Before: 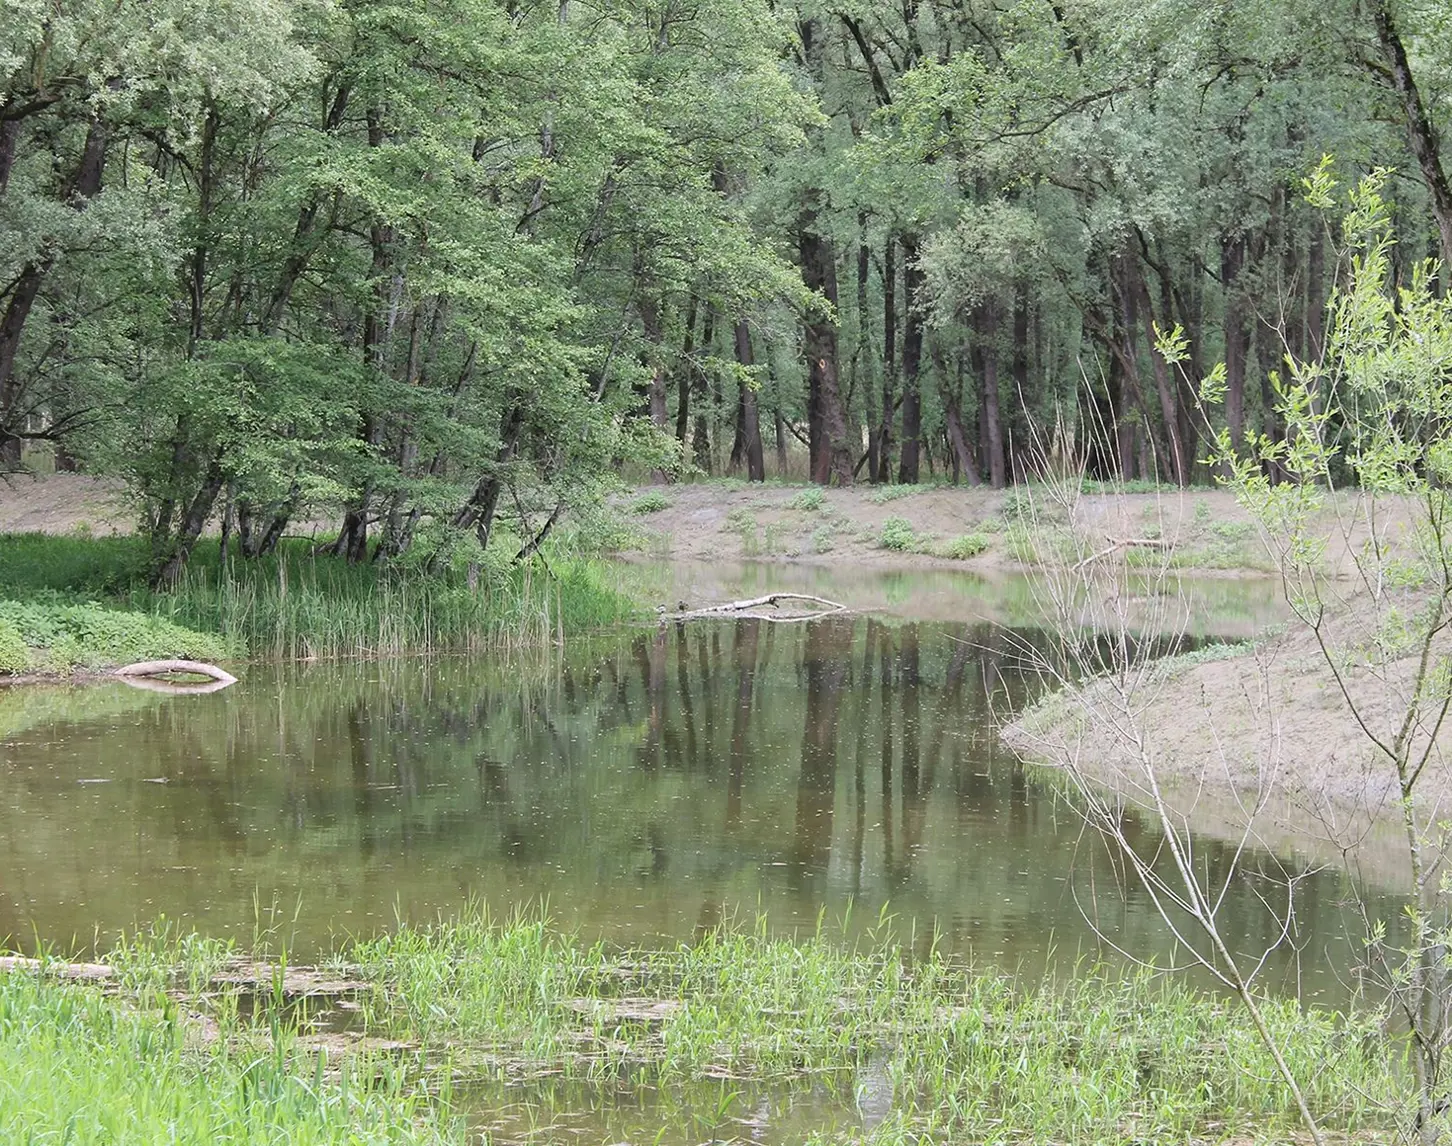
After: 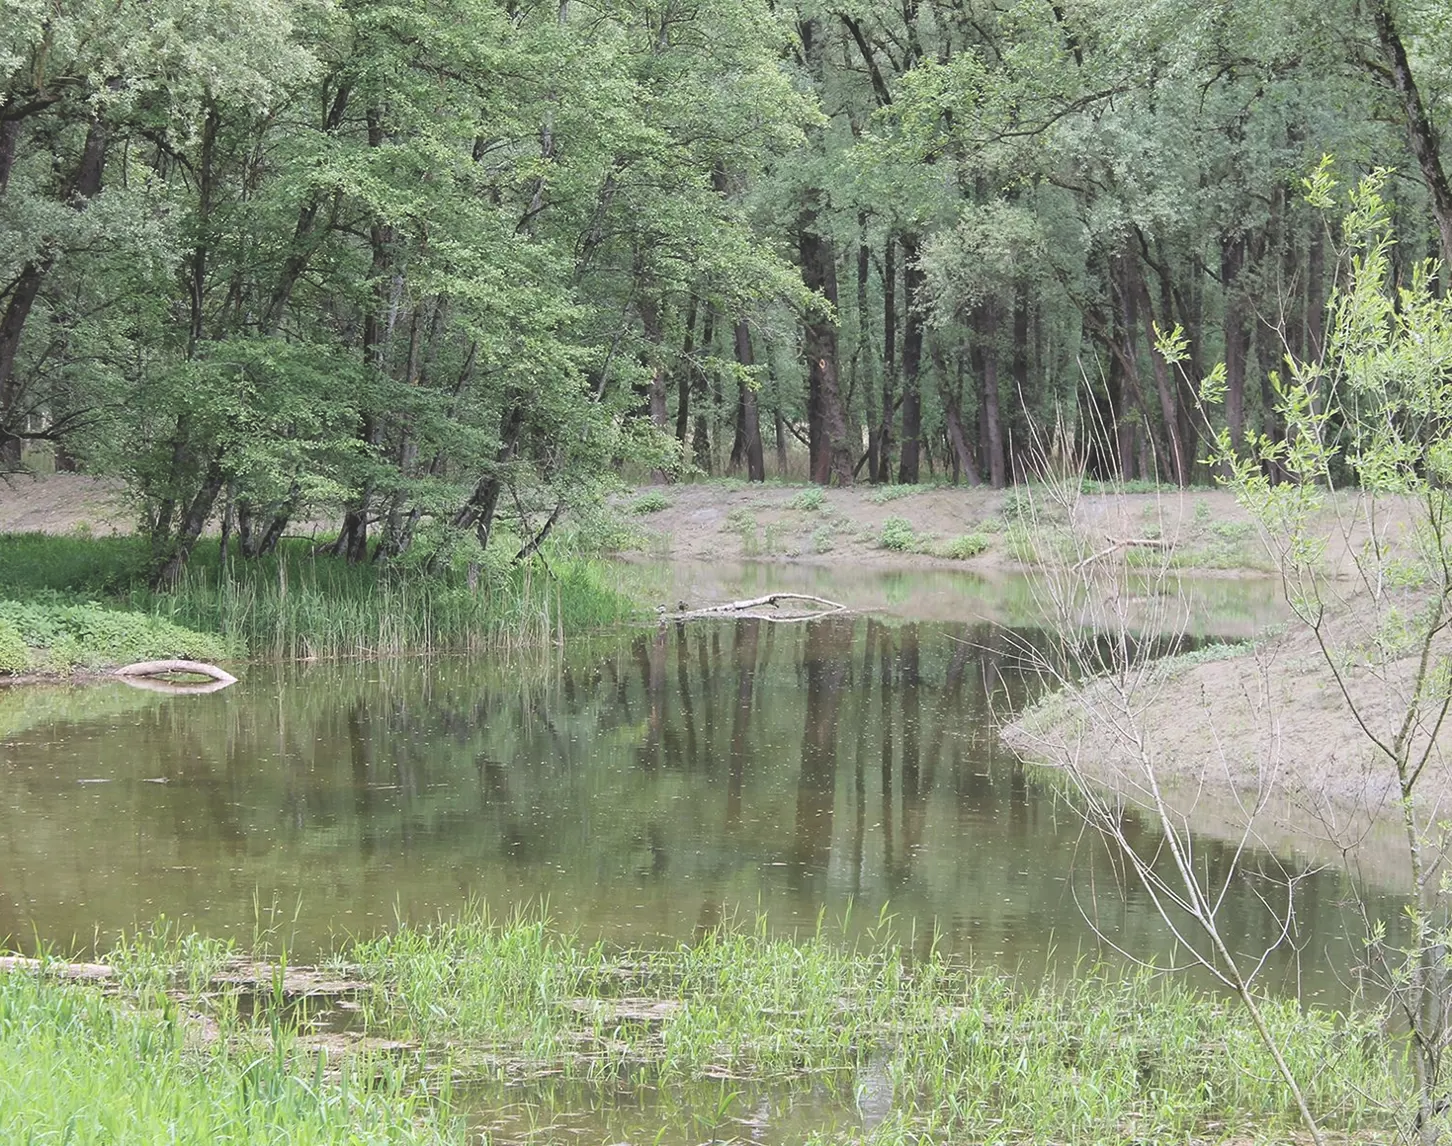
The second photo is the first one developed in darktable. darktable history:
exposure: black level correction -0.015, compensate highlight preservation false
contrast brightness saturation: saturation -0.045
